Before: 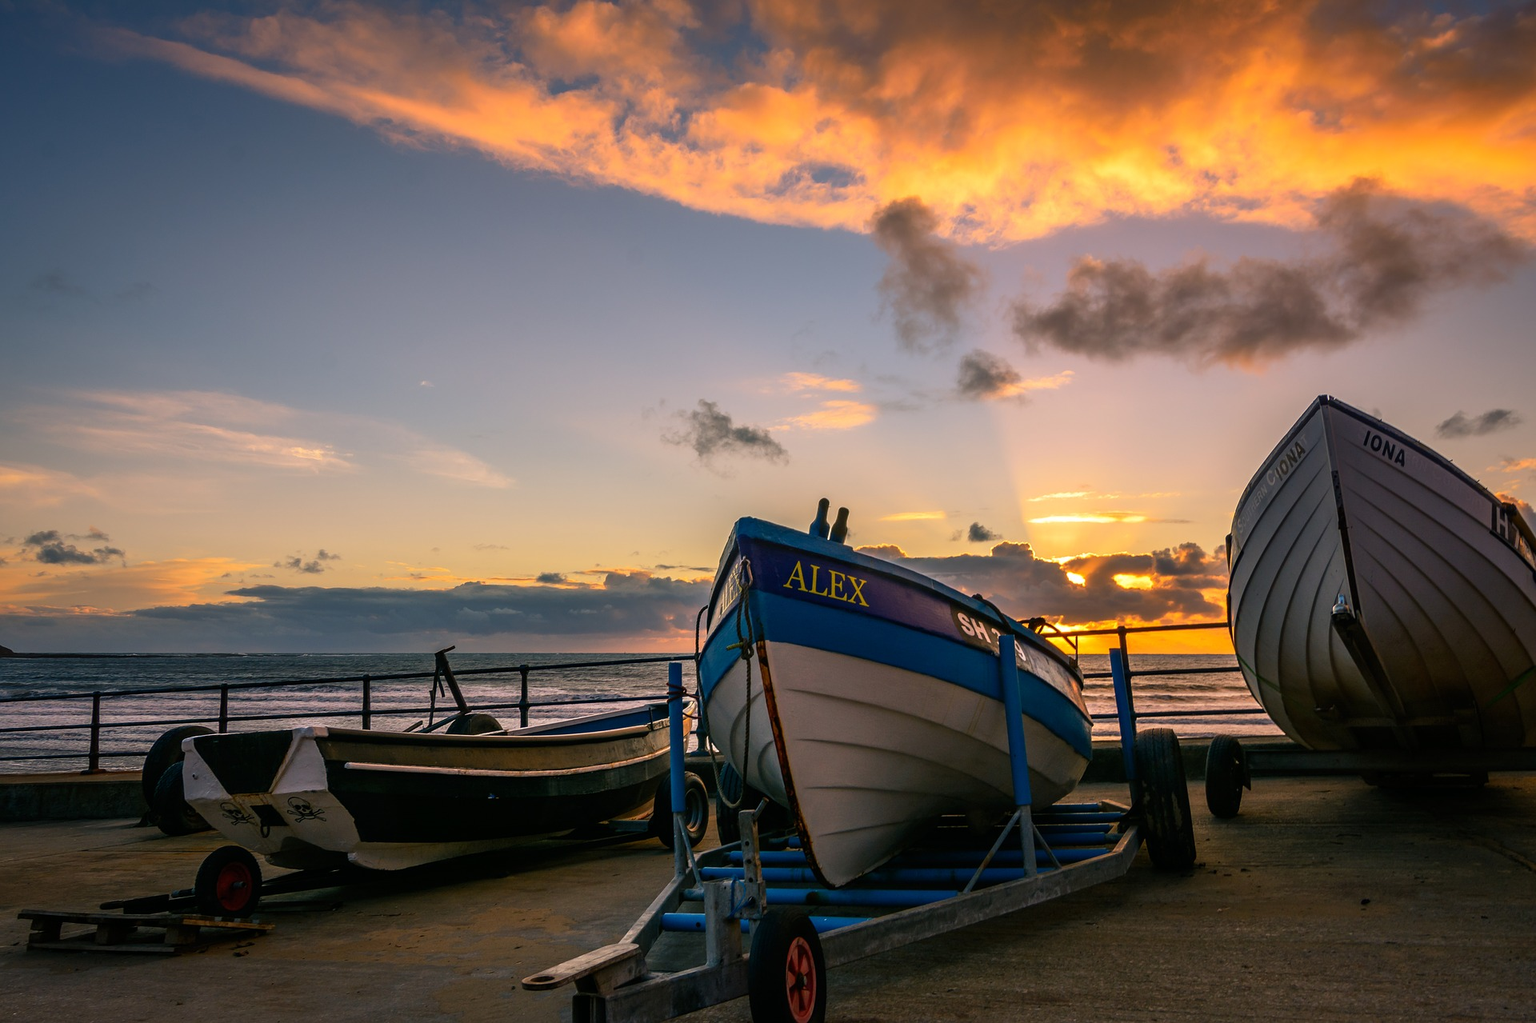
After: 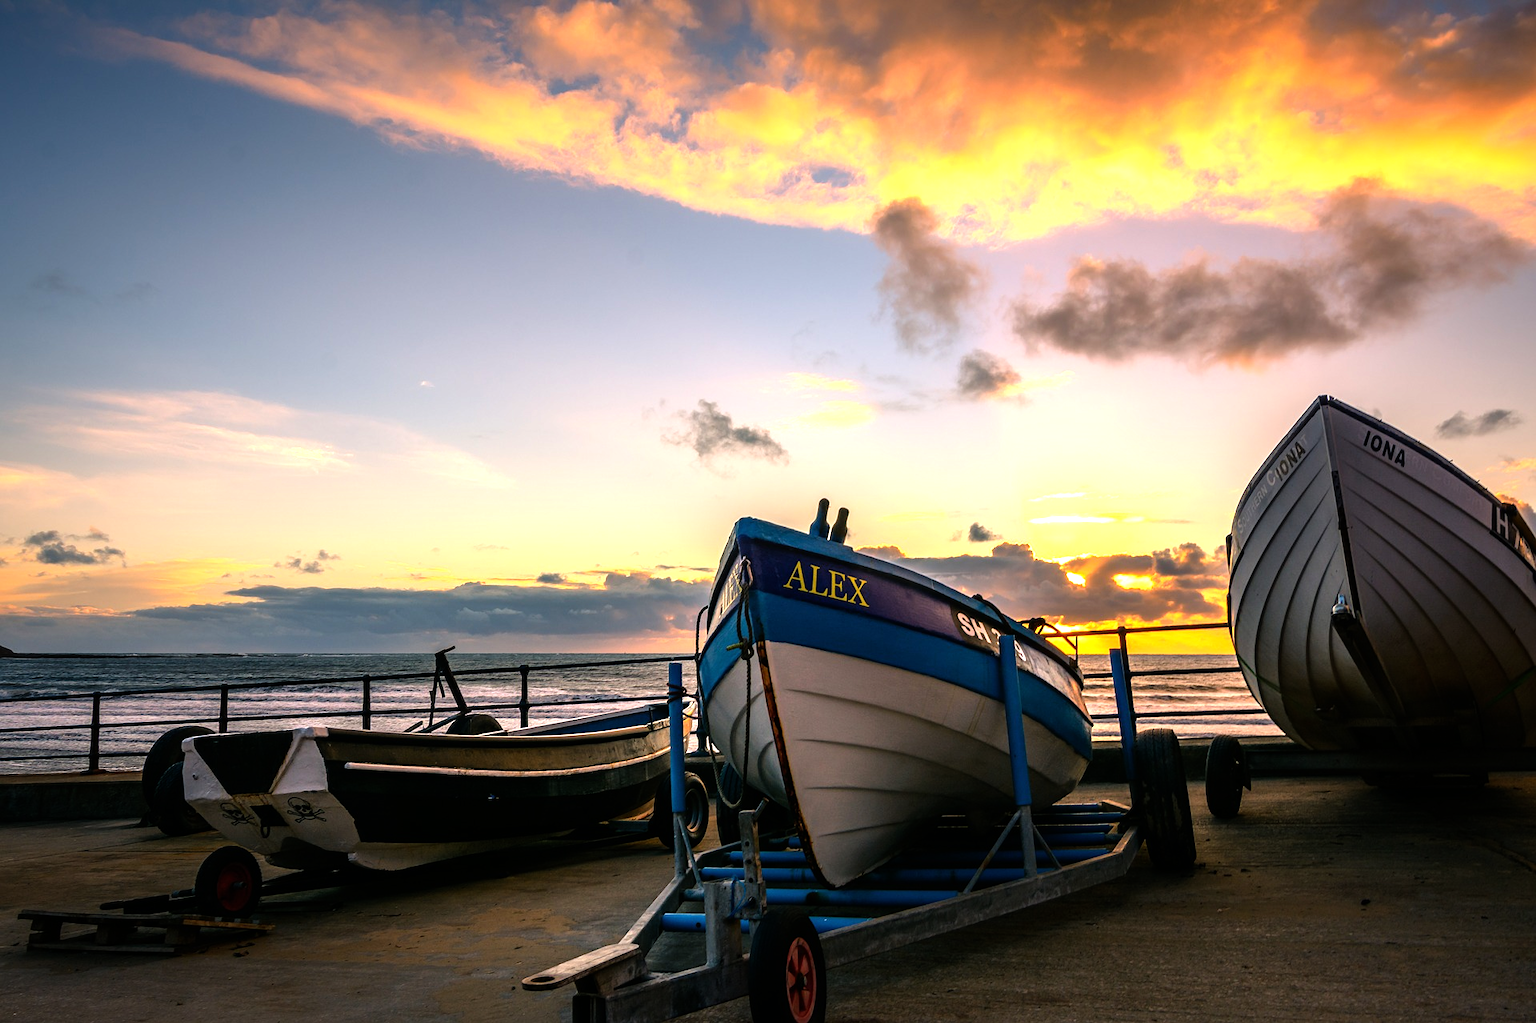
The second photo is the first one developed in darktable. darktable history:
tone equalizer: -8 EV -1.09 EV, -7 EV -0.987 EV, -6 EV -0.88 EV, -5 EV -0.597 EV, -3 EV 0.603 EV, -2 EV 0.868 EV, -1 EV 1.01 EV, +0 EV 1.07 EV
